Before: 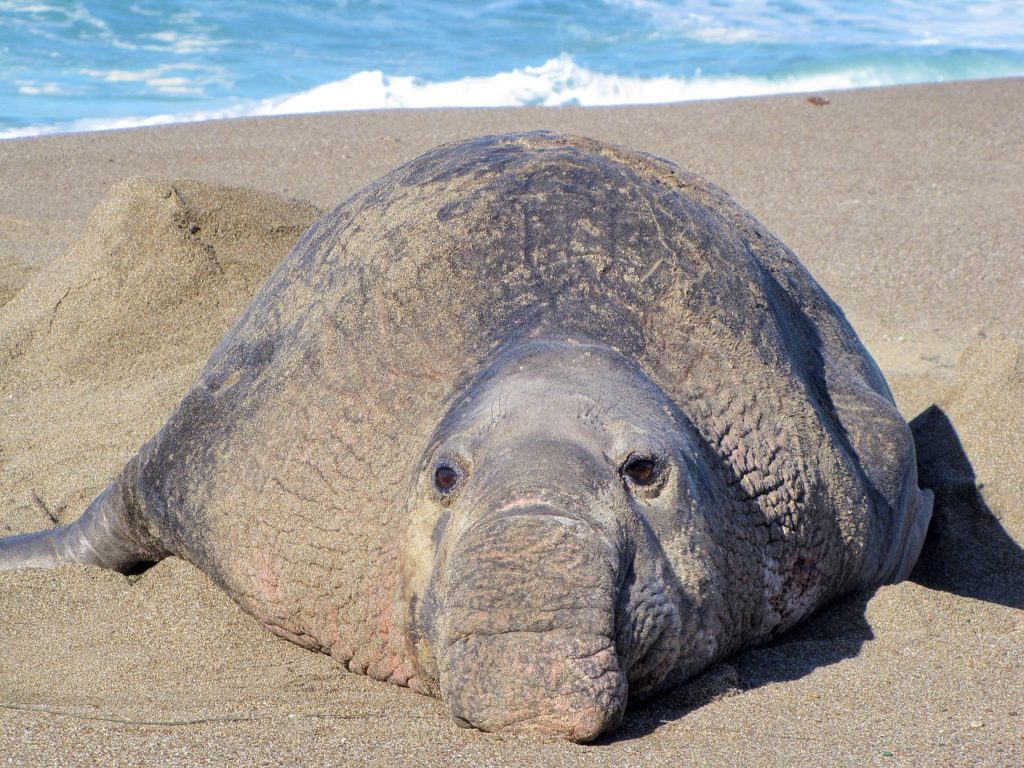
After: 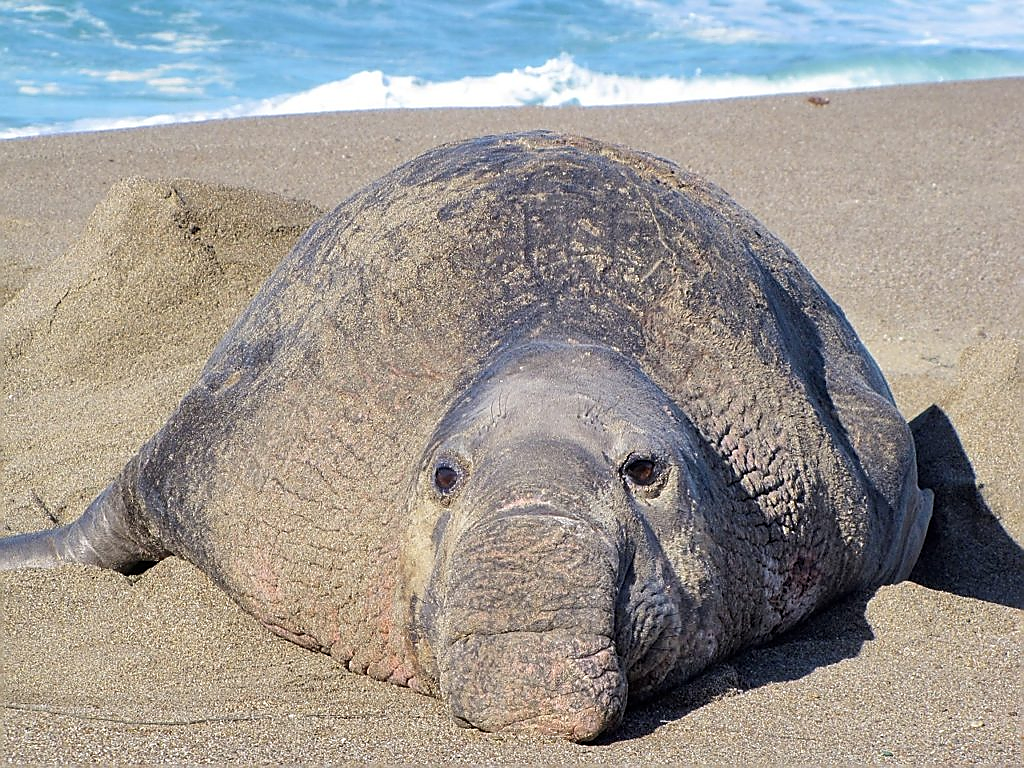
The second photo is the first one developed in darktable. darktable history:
sharpen: radius 1.422, amount 1.237, threshold 0.779
